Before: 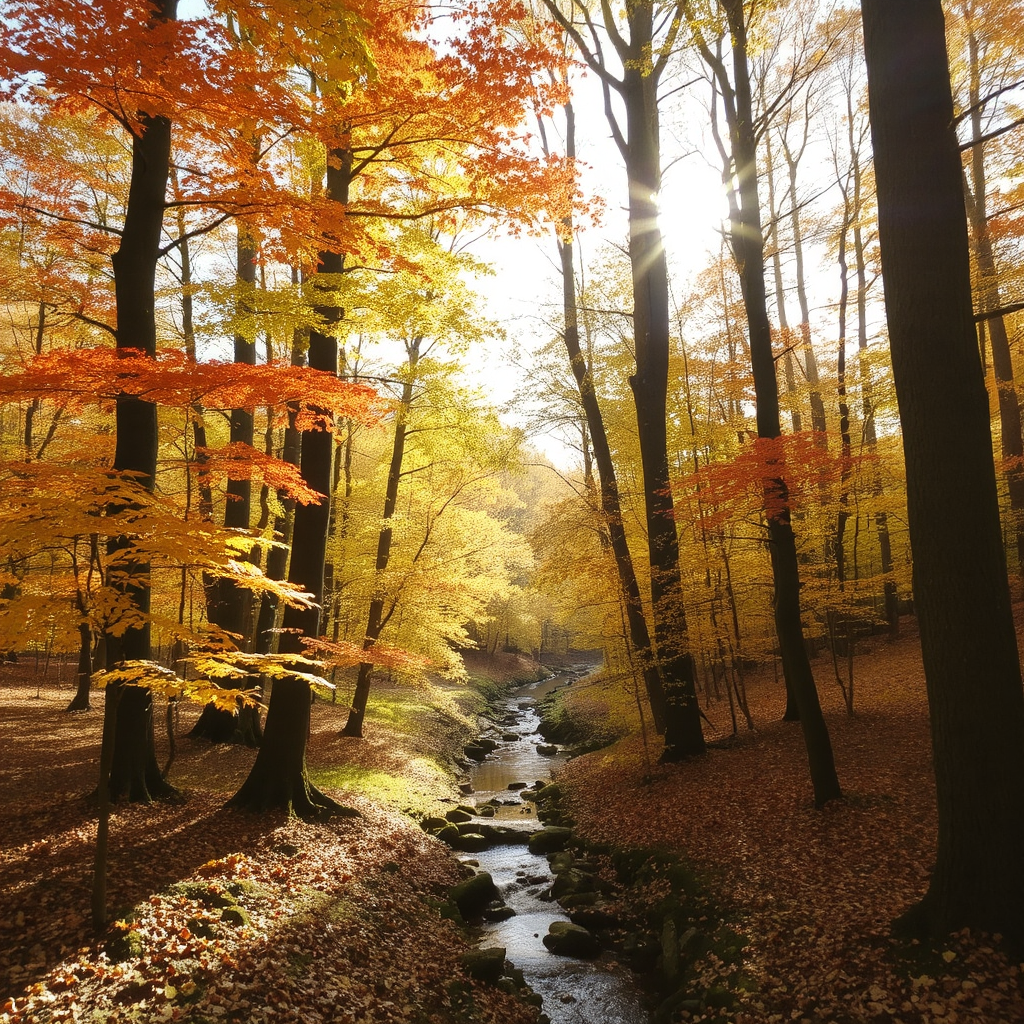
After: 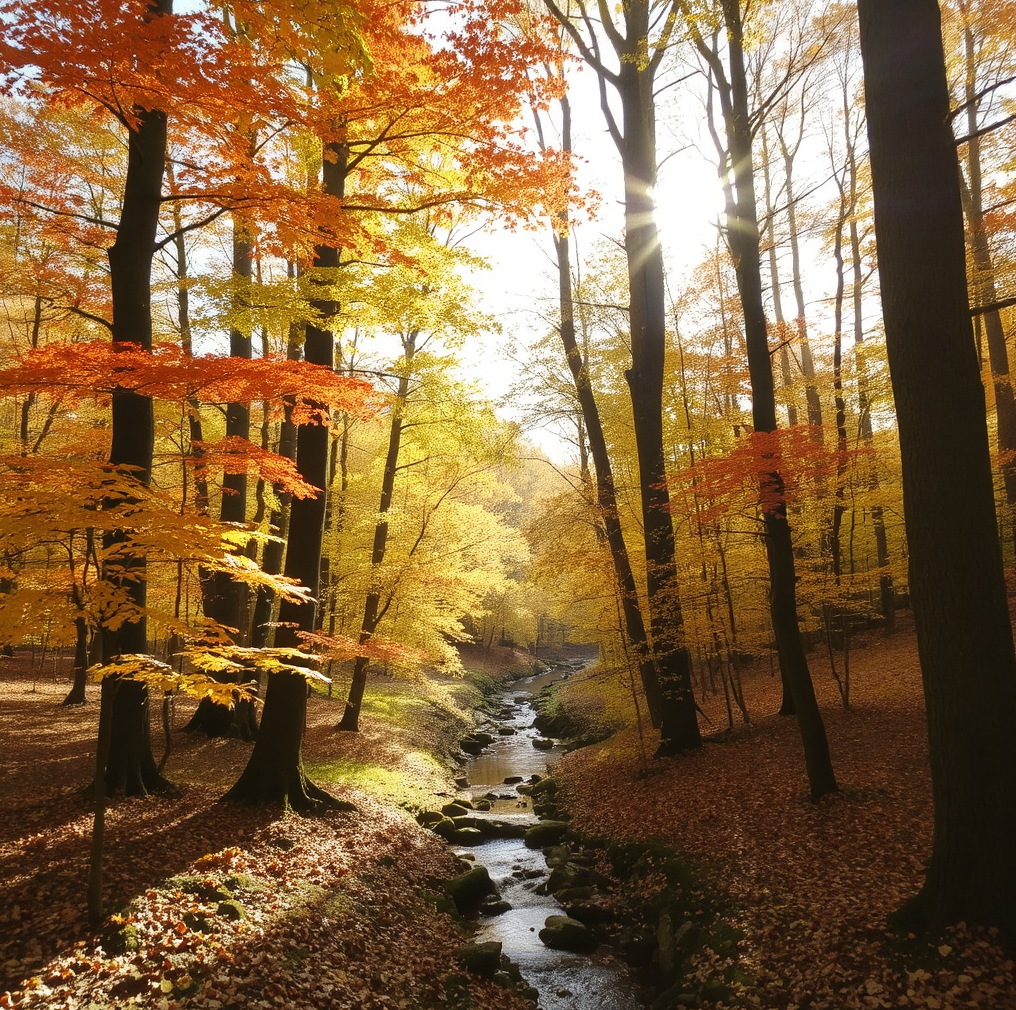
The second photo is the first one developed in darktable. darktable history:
crop: left 0.482%, top 0.599%, right 0.215%, bottom 0.738%
